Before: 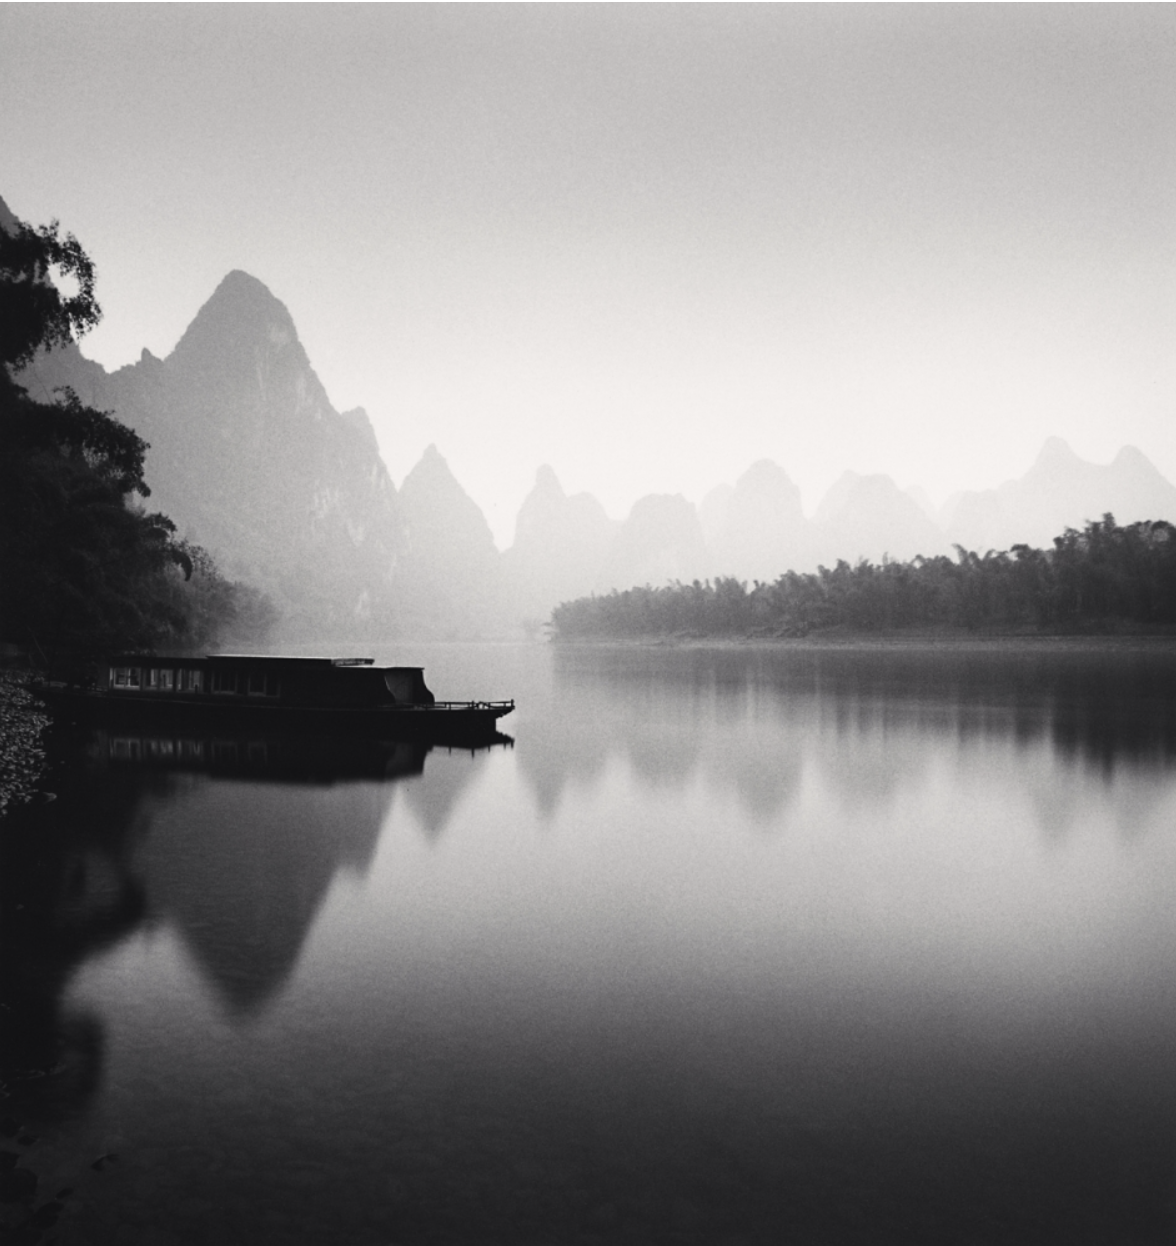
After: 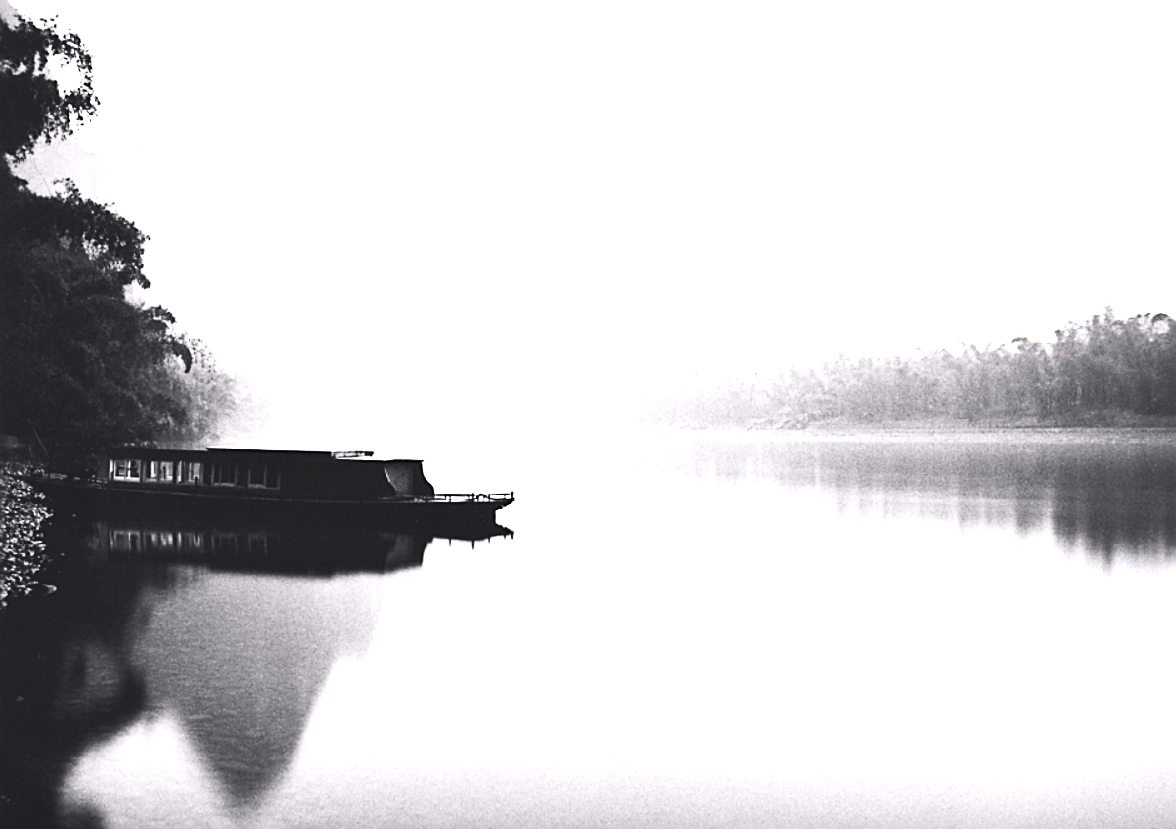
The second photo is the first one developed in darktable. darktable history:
contrast brightness saturation: contrast 0.28
sharpen: amount 0.75
crop: top 16.727%, bottom 16.727%
exposure: black level correction 0, exposure 2.327 EV, compensate exposure bias true, compensate highlight preservation false
